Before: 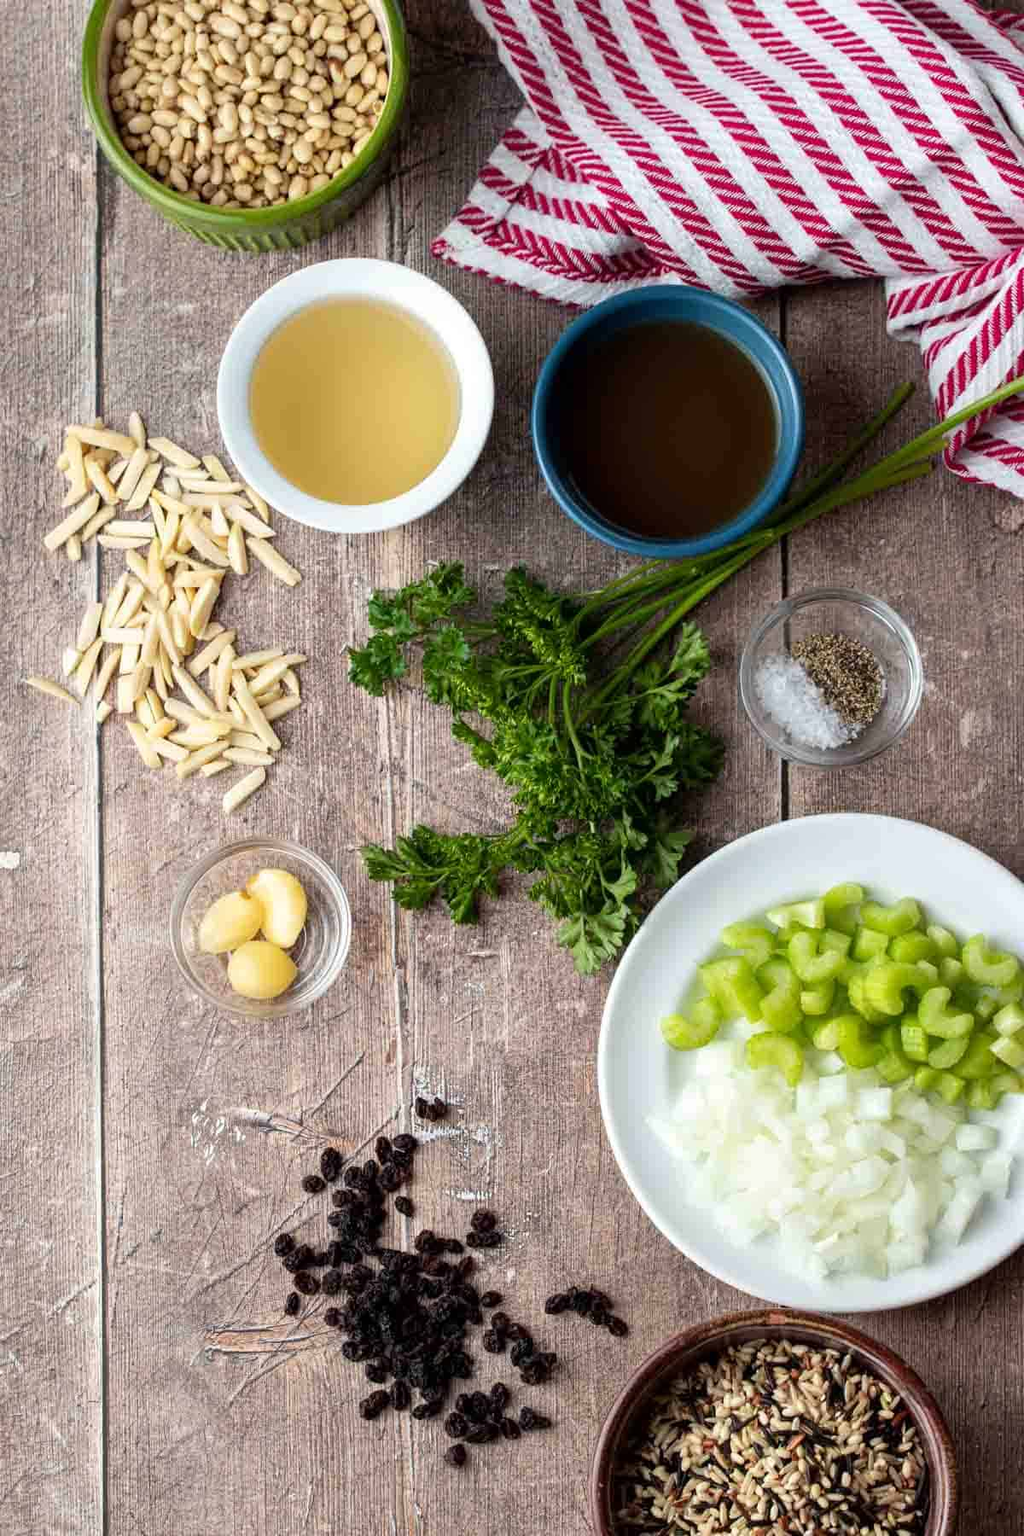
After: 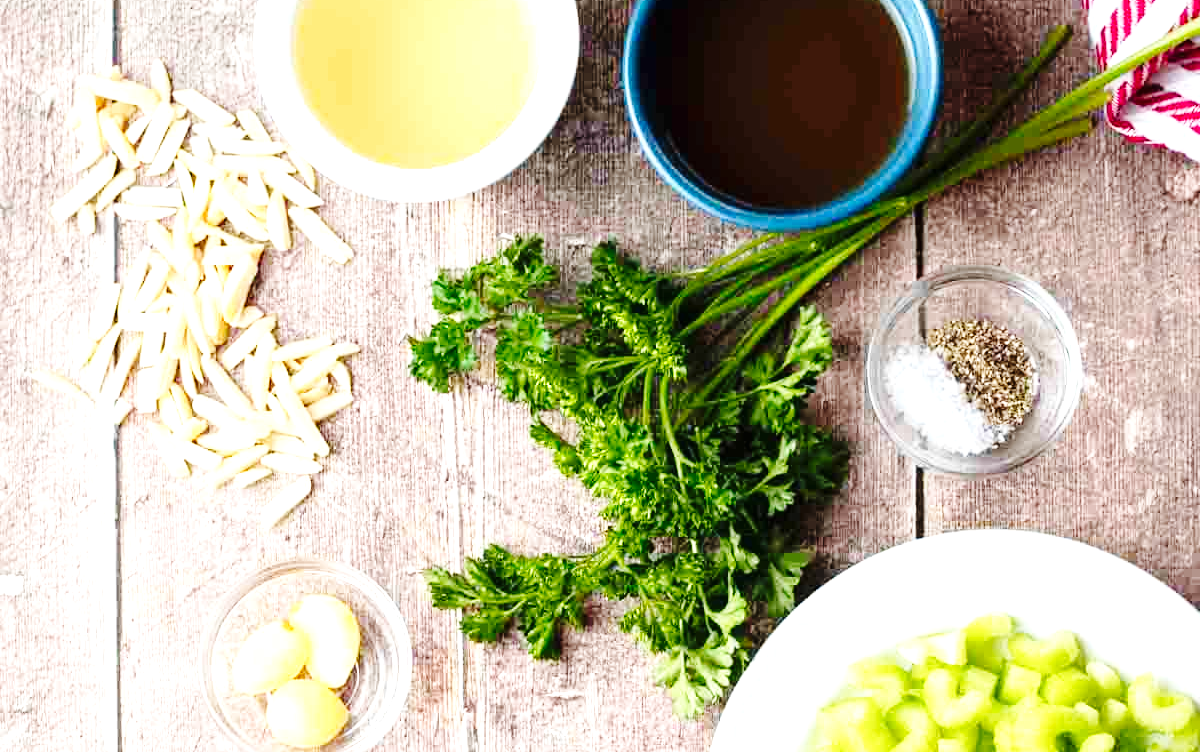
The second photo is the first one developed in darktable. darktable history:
crop and rotate: top 23.548%, bottom 34.665%
exposure: black level correction 0, exposure 1.098 EV, compensate exposure bias true, compensate highlight preservation false
base curve: curves: ch0 [(0, 0) (0.036, 0.025) (0.121, 0.166) (0.206, 0.329) (0.605, 0.79) (1, 1)], preserve colors none
